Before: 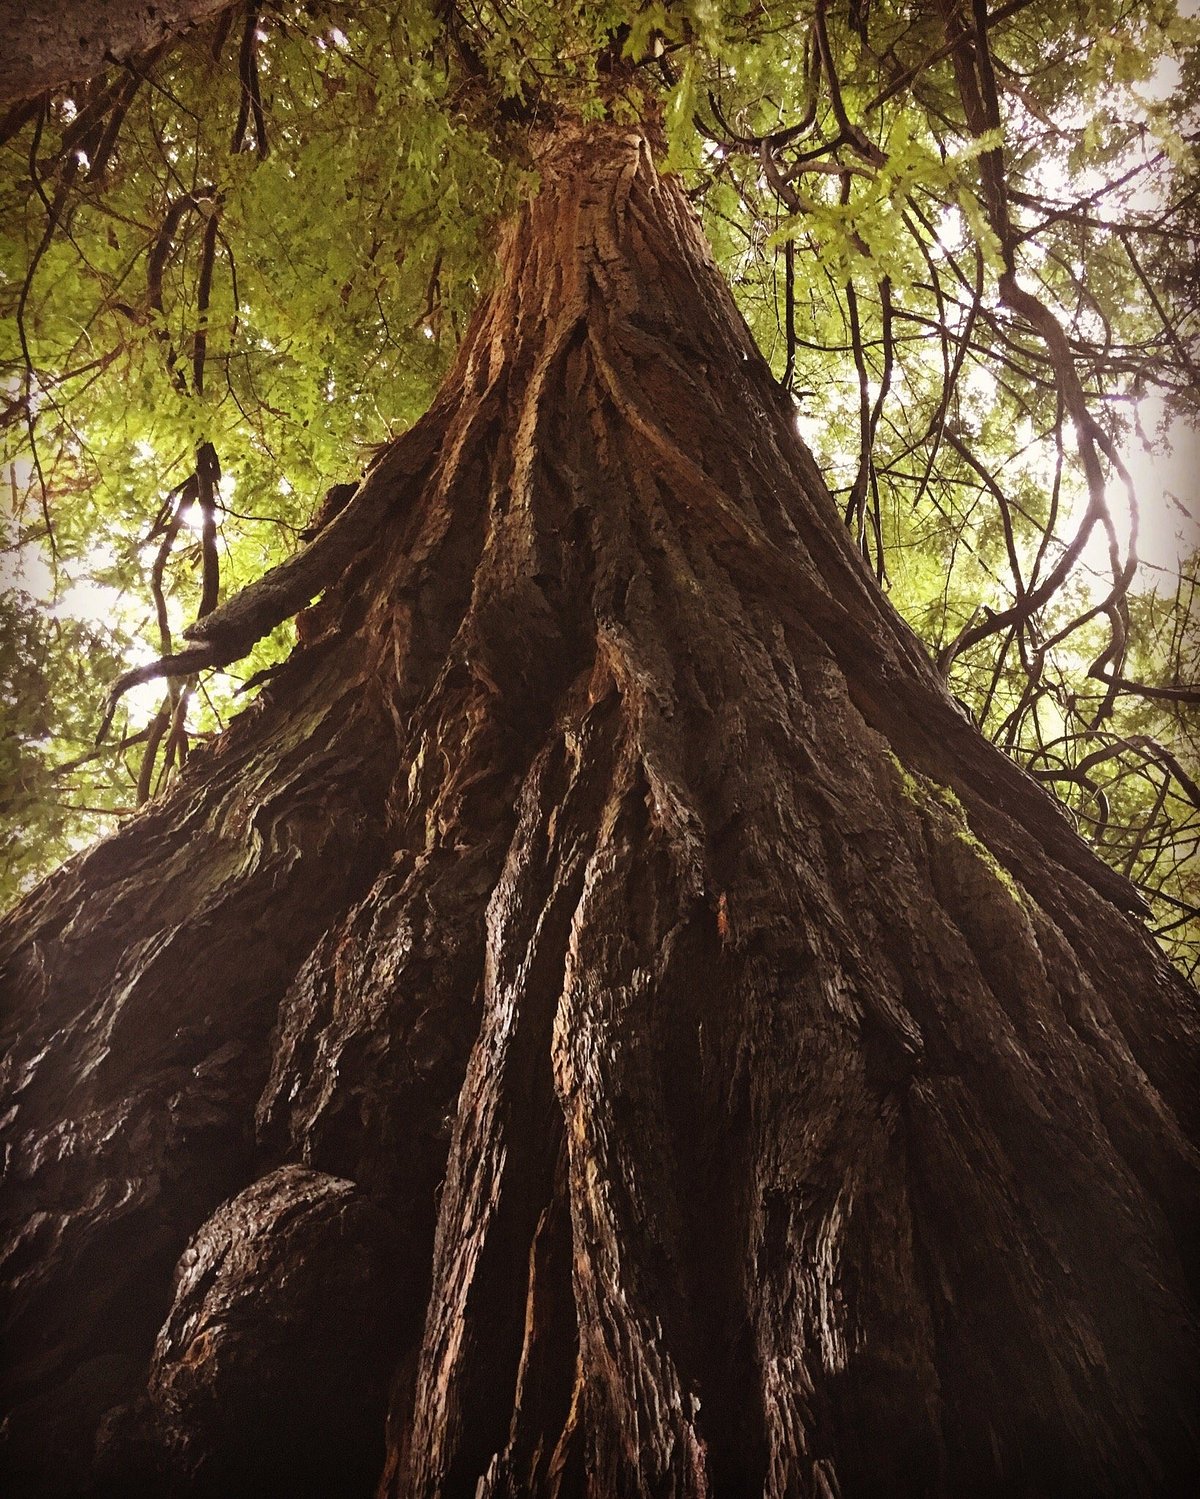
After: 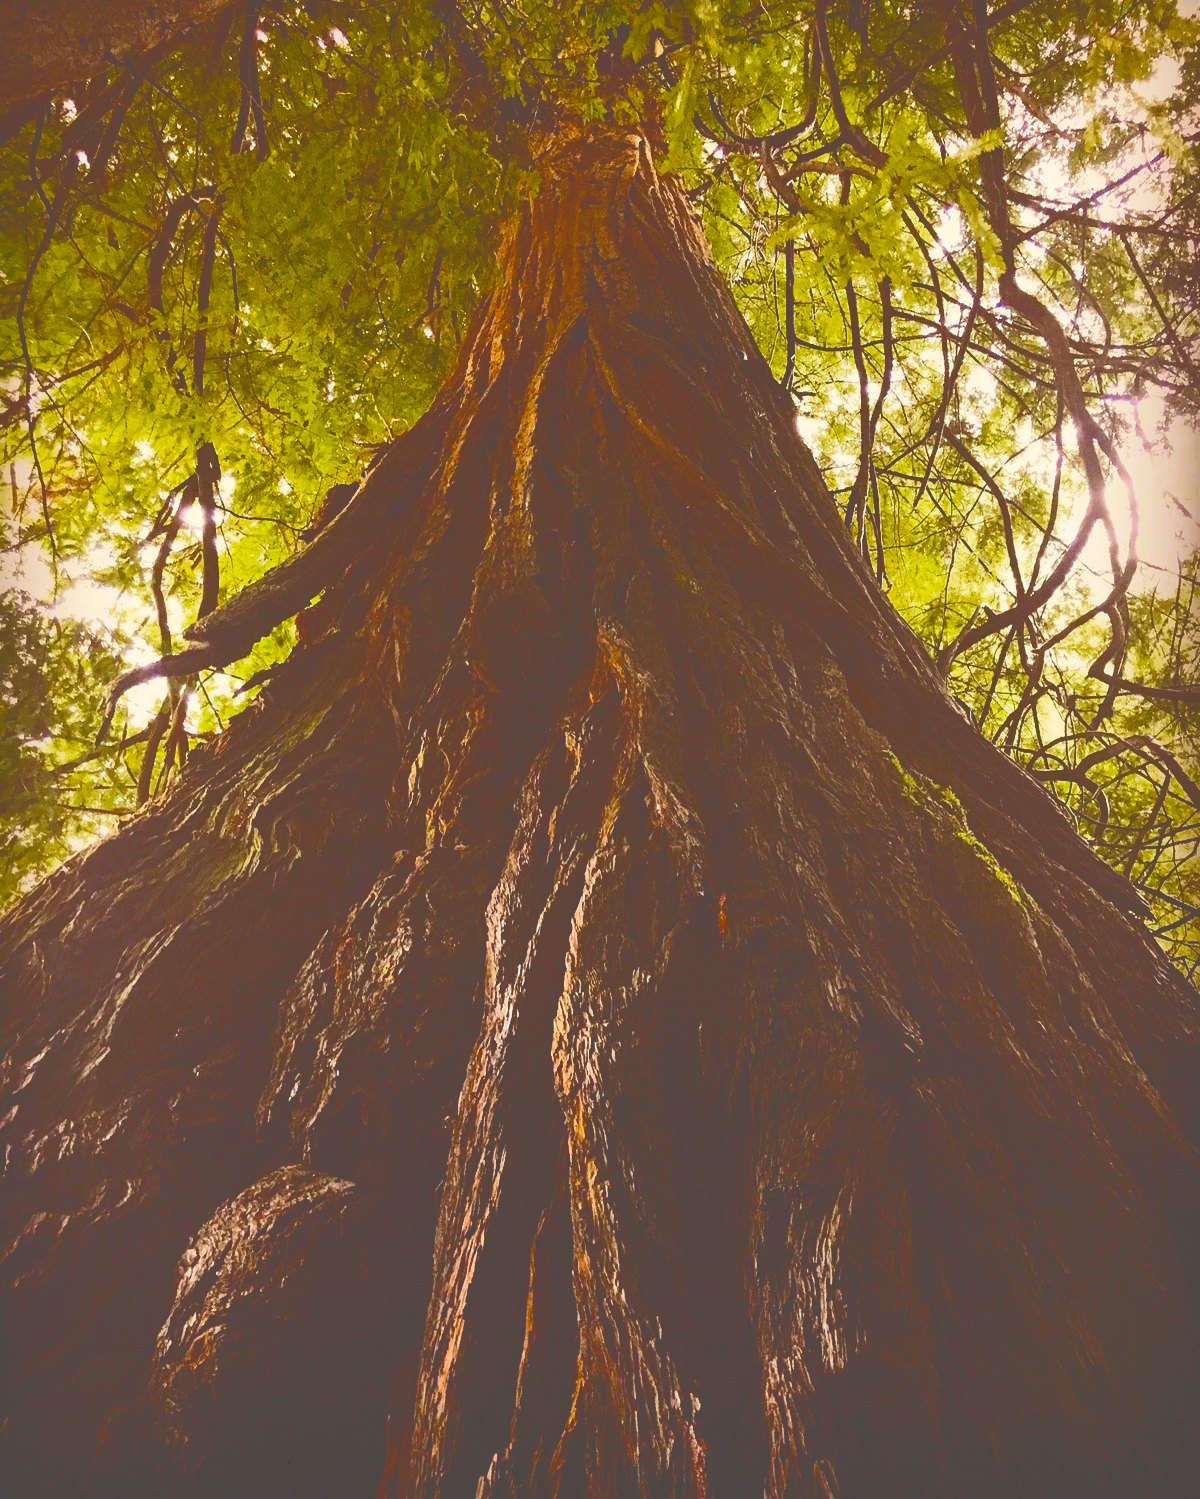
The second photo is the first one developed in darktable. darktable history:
color balance rgb: highlights gain › chroma 2.119%, highlights gain › hue 75.08°, perceptual saturation grading › global saturation 29.47%, saturation formula JzAzBz (2021)
tone curve: curves: ch0 [(0, 0) (0.003, 0.301) (0.011, 0.302) (0.025, 0.307) (0.044, 0.313) (0.069, 0.316) (0.1, 0.322) (0.136, 0.325) (0.177, 0.341) (0.224, 0.358) (0.277, 0.386) (0.335, 0.429) (0.399, 0.486) (0.468, 0.556) (0.543, 0.644) (0.623, 0.728) (0.709, 0.796) (0.801, 0.854) (0.898, 0.908) (1, 1)], color space Lab, independent channels, preserve colors none
velvia: on, module defaults
